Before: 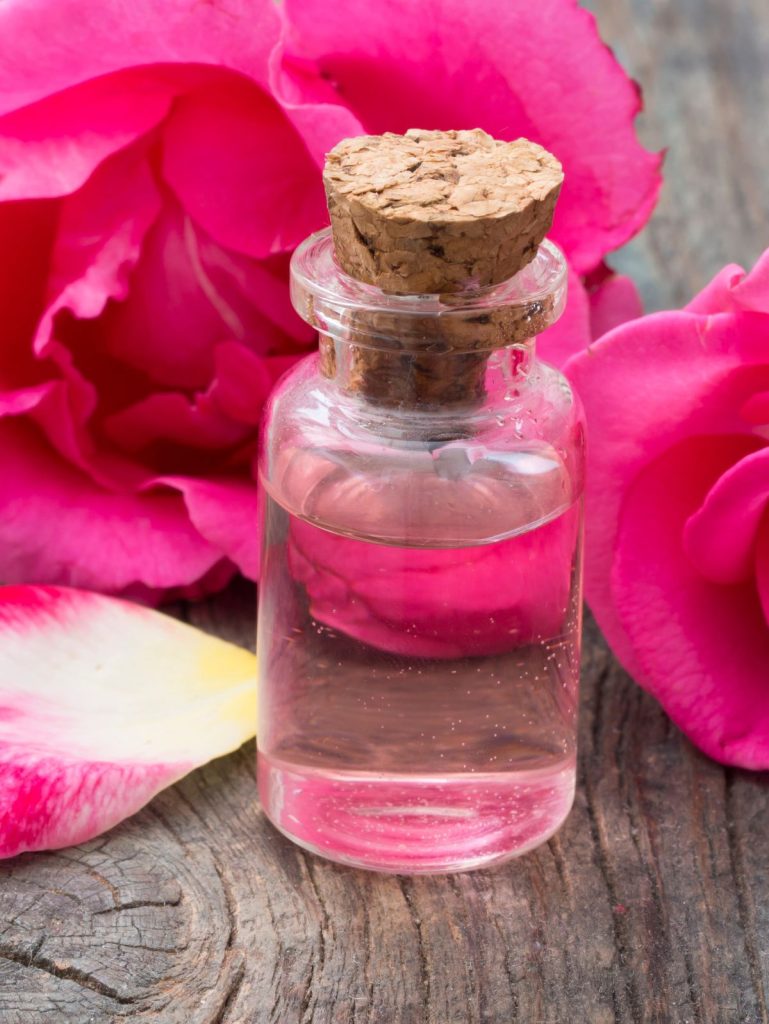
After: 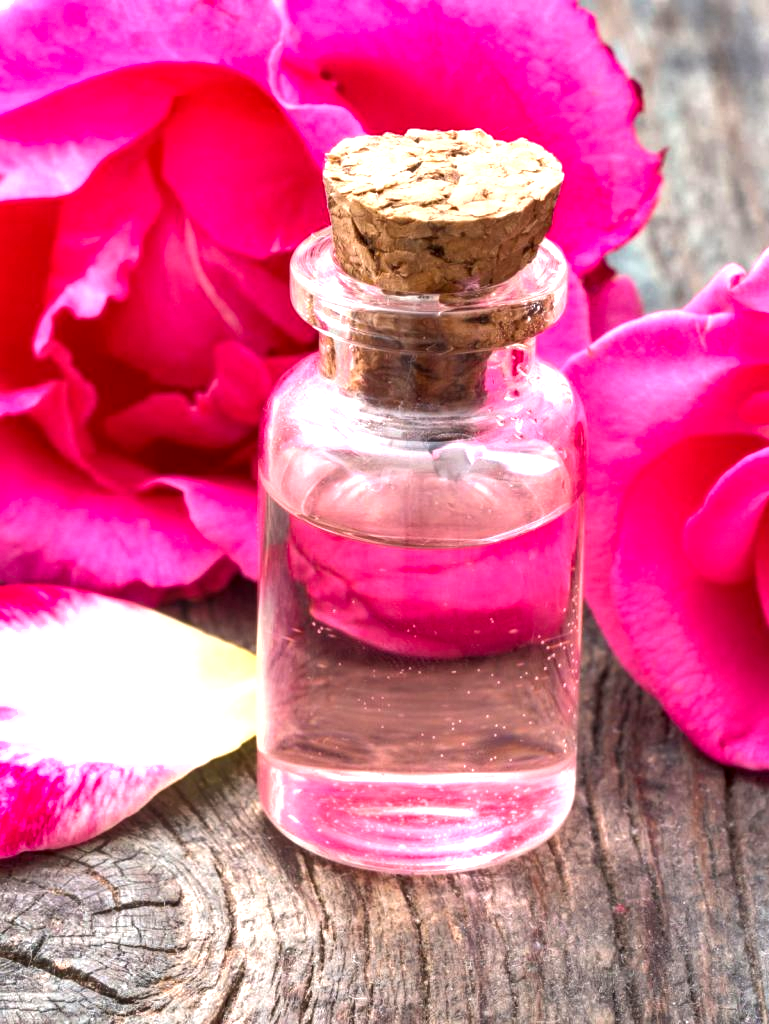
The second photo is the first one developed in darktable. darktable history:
exposure: black level correction 0, exposure 1 EV, compensate exposure bias true, compensate highlight preservation false
local contrast: highlights 35%, detail 135%
shadows and highlights: soften with gaussian
